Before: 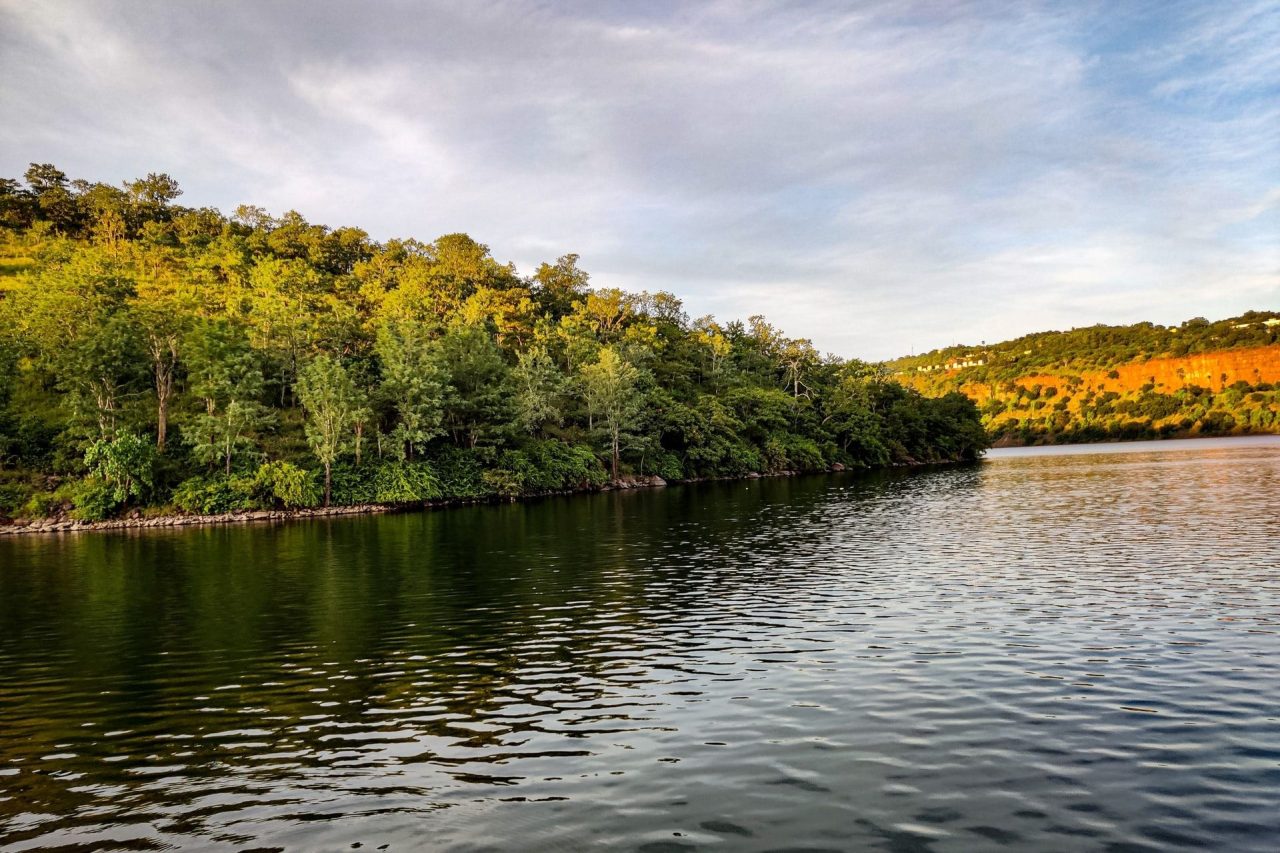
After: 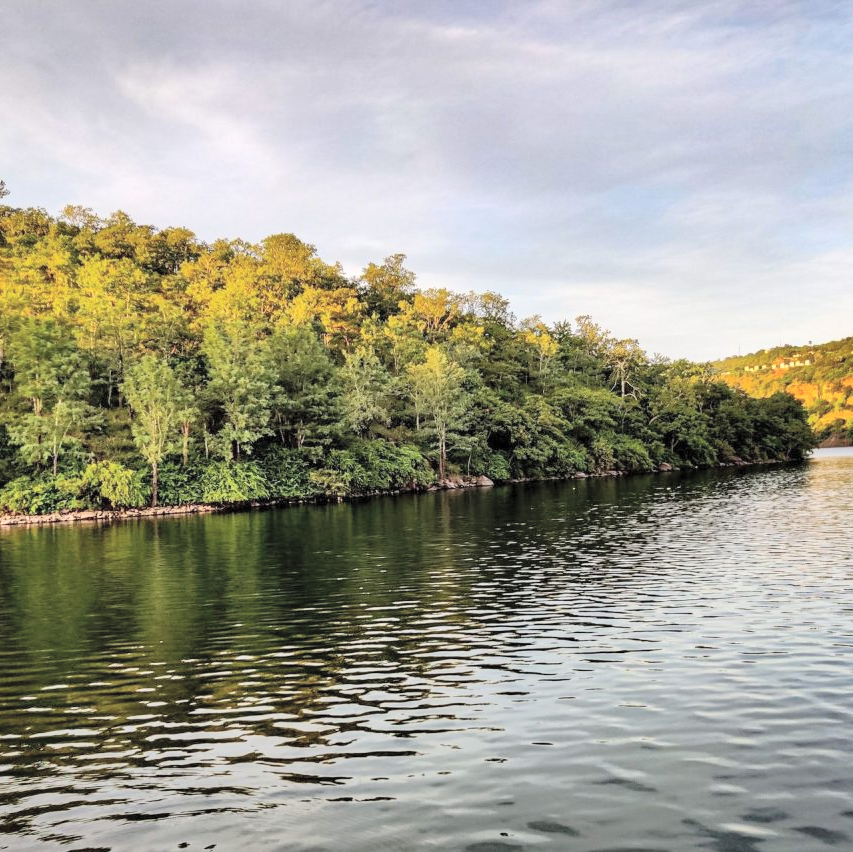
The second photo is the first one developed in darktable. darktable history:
shadows and highlights: soften with gaussian
exposure: exposure -0.151 EV, compensate highlight preservation false
global tonemap: drago (0.7, 100)
crop and rotate: left 13.537%, right 19.796%
